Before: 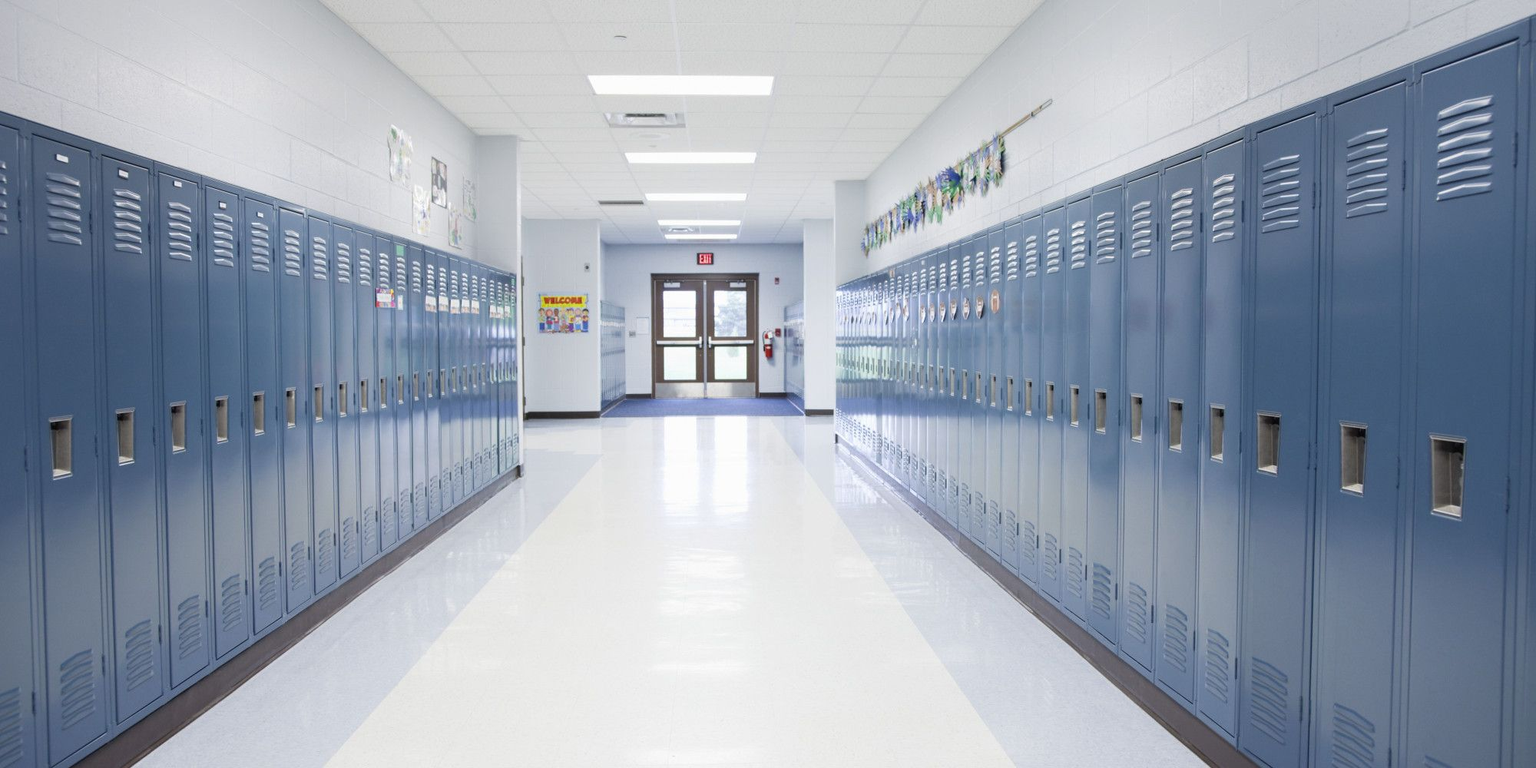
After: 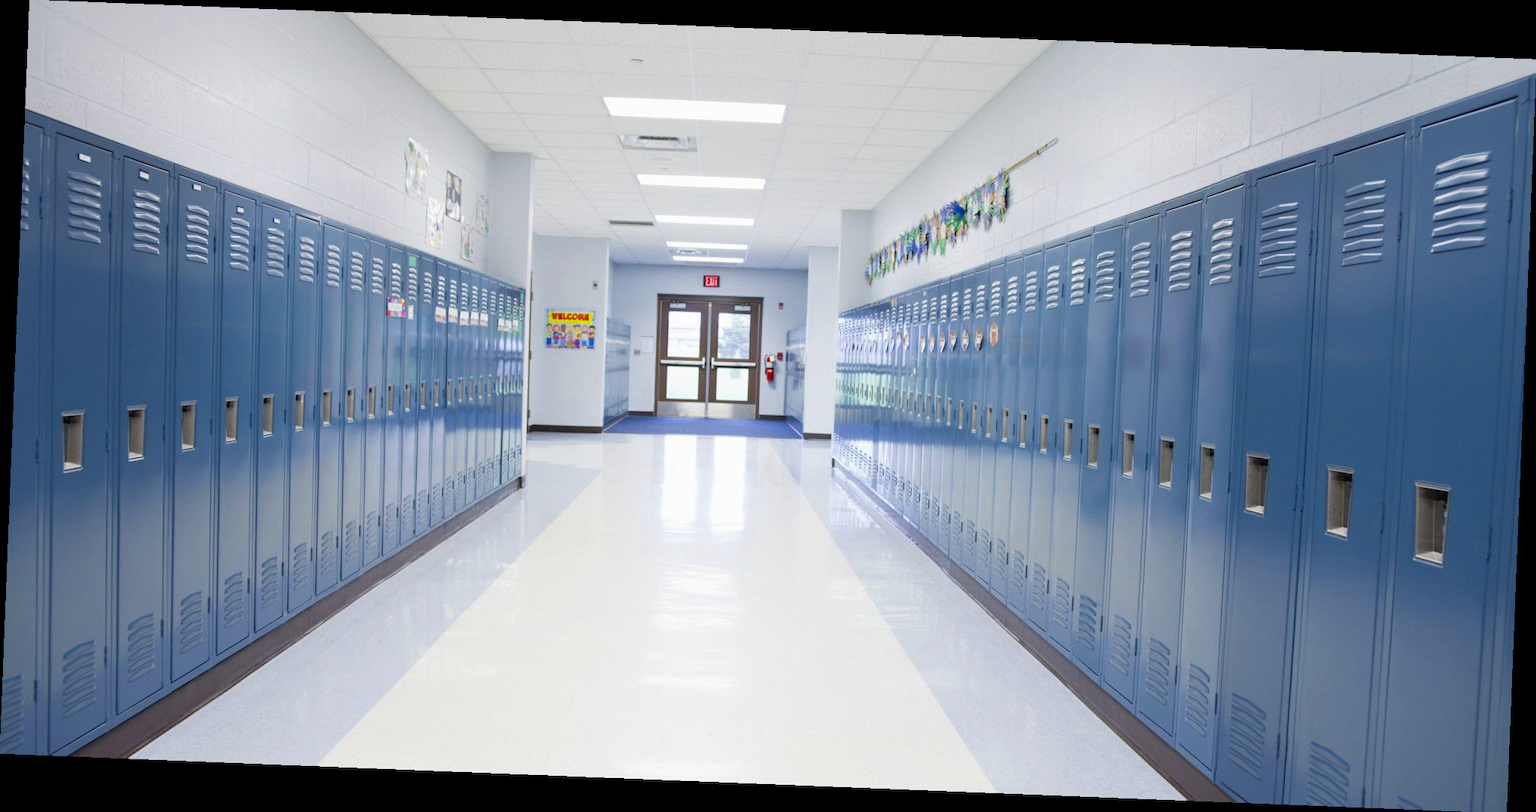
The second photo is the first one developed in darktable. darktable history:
color zones: curves: ch0 [(0, 0.613) (0.01, 0.613) (0.245, 0.448) (0.498, 0.529) (0.642, 0.665) (0.879, 0.777) (0.99, 0.613)]; ch1 [(0, 0) (0.143, 0) (0.286, 0) (0.429, 0) (0.571, 0) (0.714, 0) (0.857, 0)], mix -131.09%
rotate and perspective: rotation 2.27°, automatic cropping off
